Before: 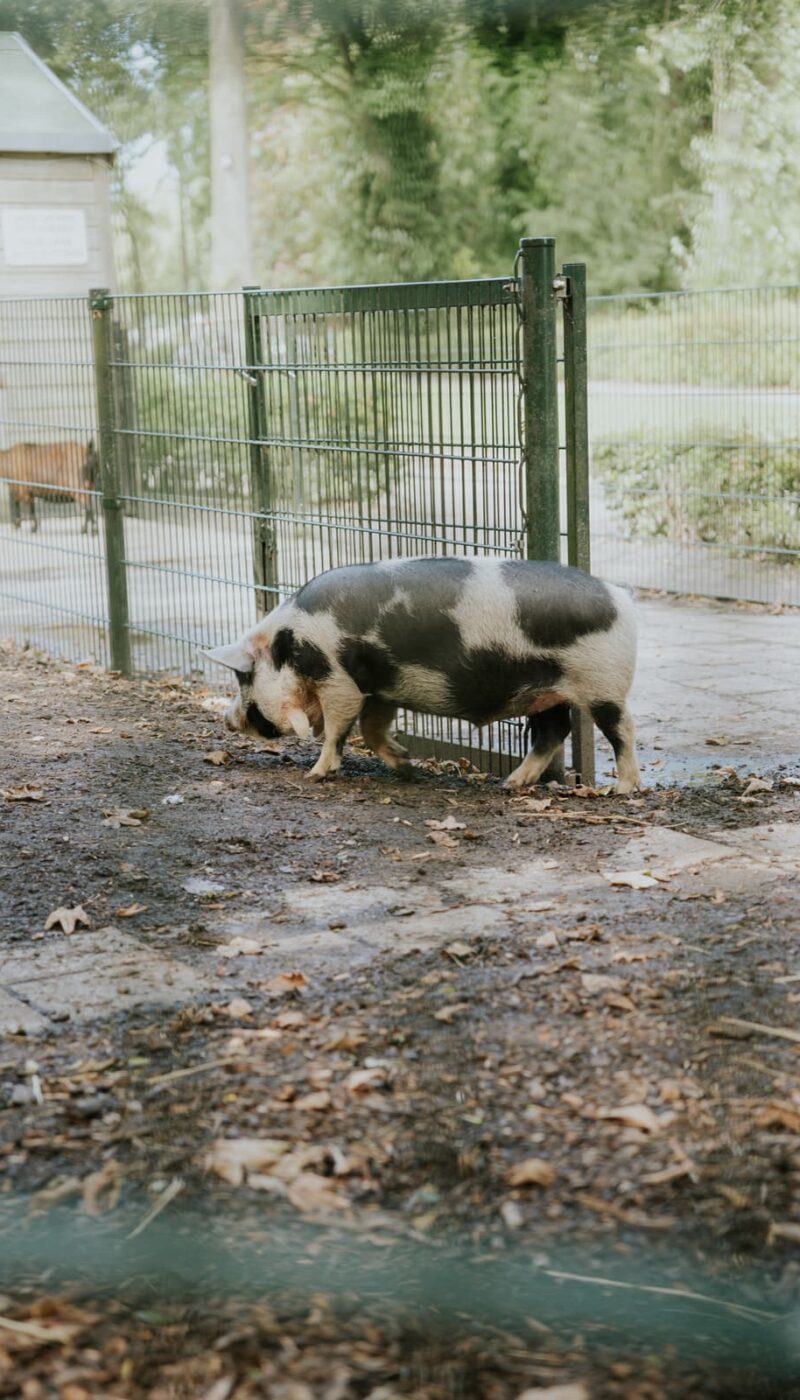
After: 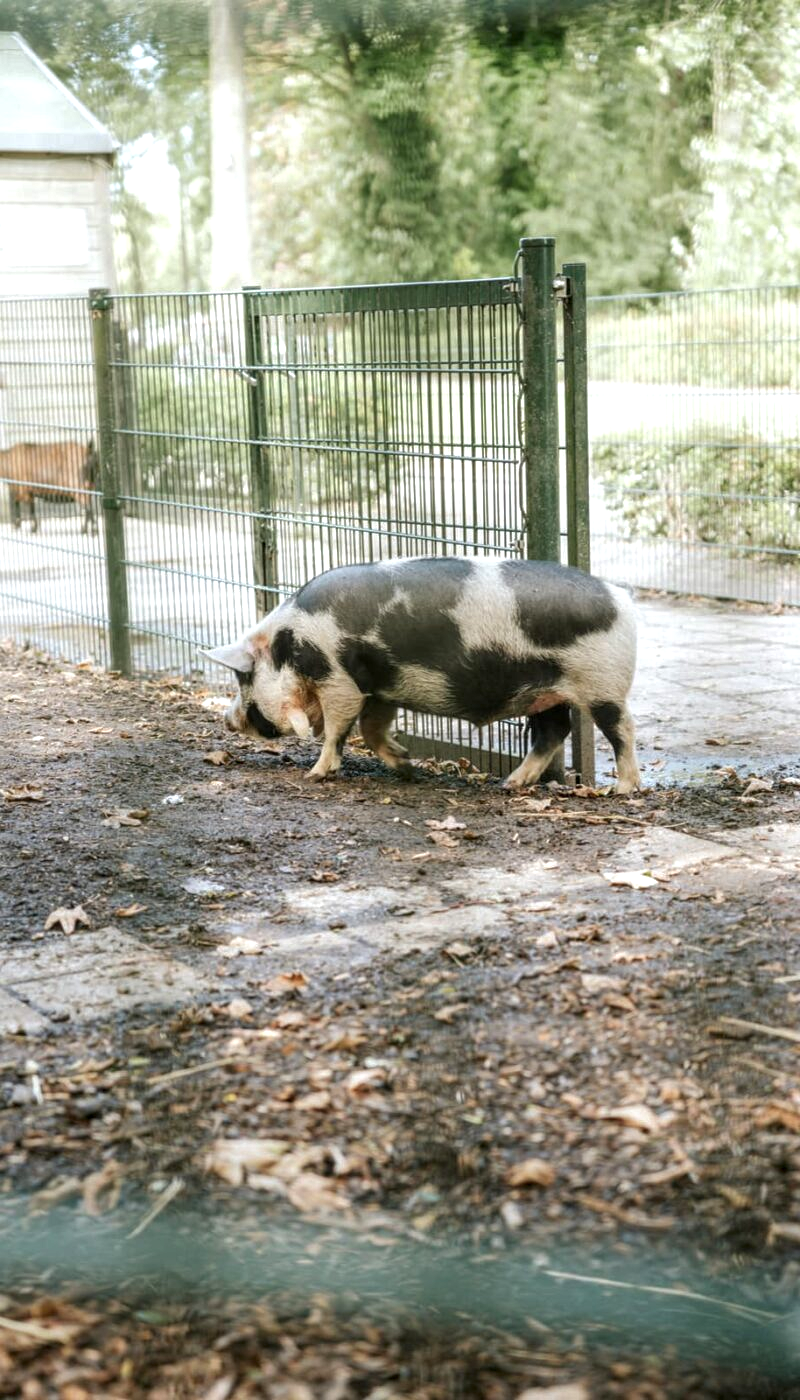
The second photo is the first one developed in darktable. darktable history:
base curve: curves: ch0 [(0, 0) (0.74, 0.67) (1, 1)]
exposure: black level correction 0, exposure 0.7 EV, compensate exposure bias true, compensate highlight preservation false
local contrast: on, module defaults
